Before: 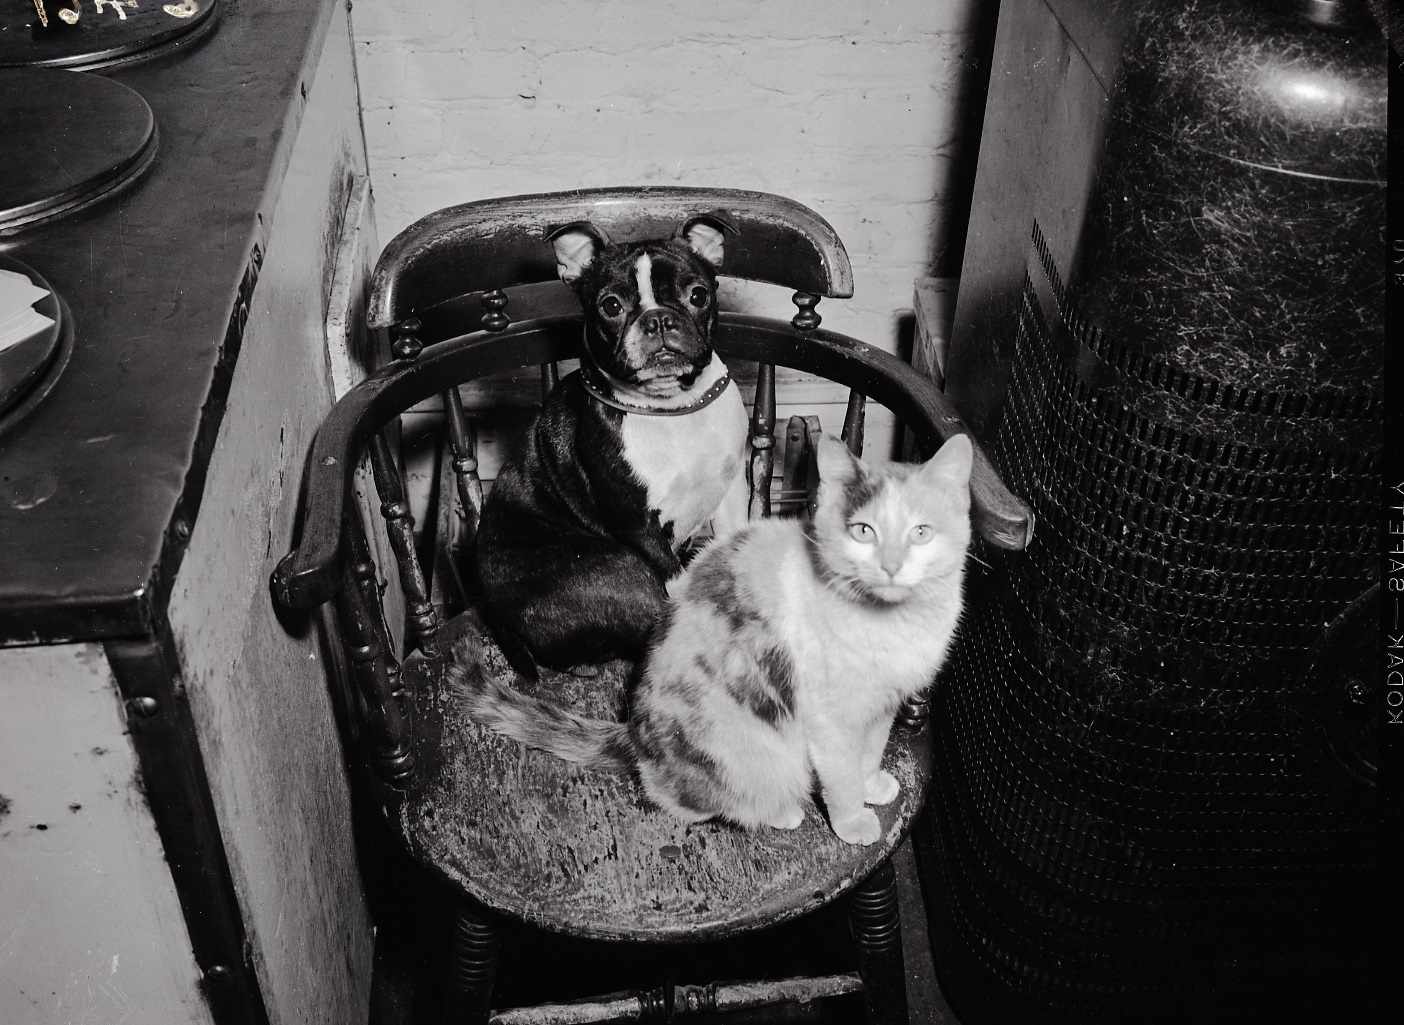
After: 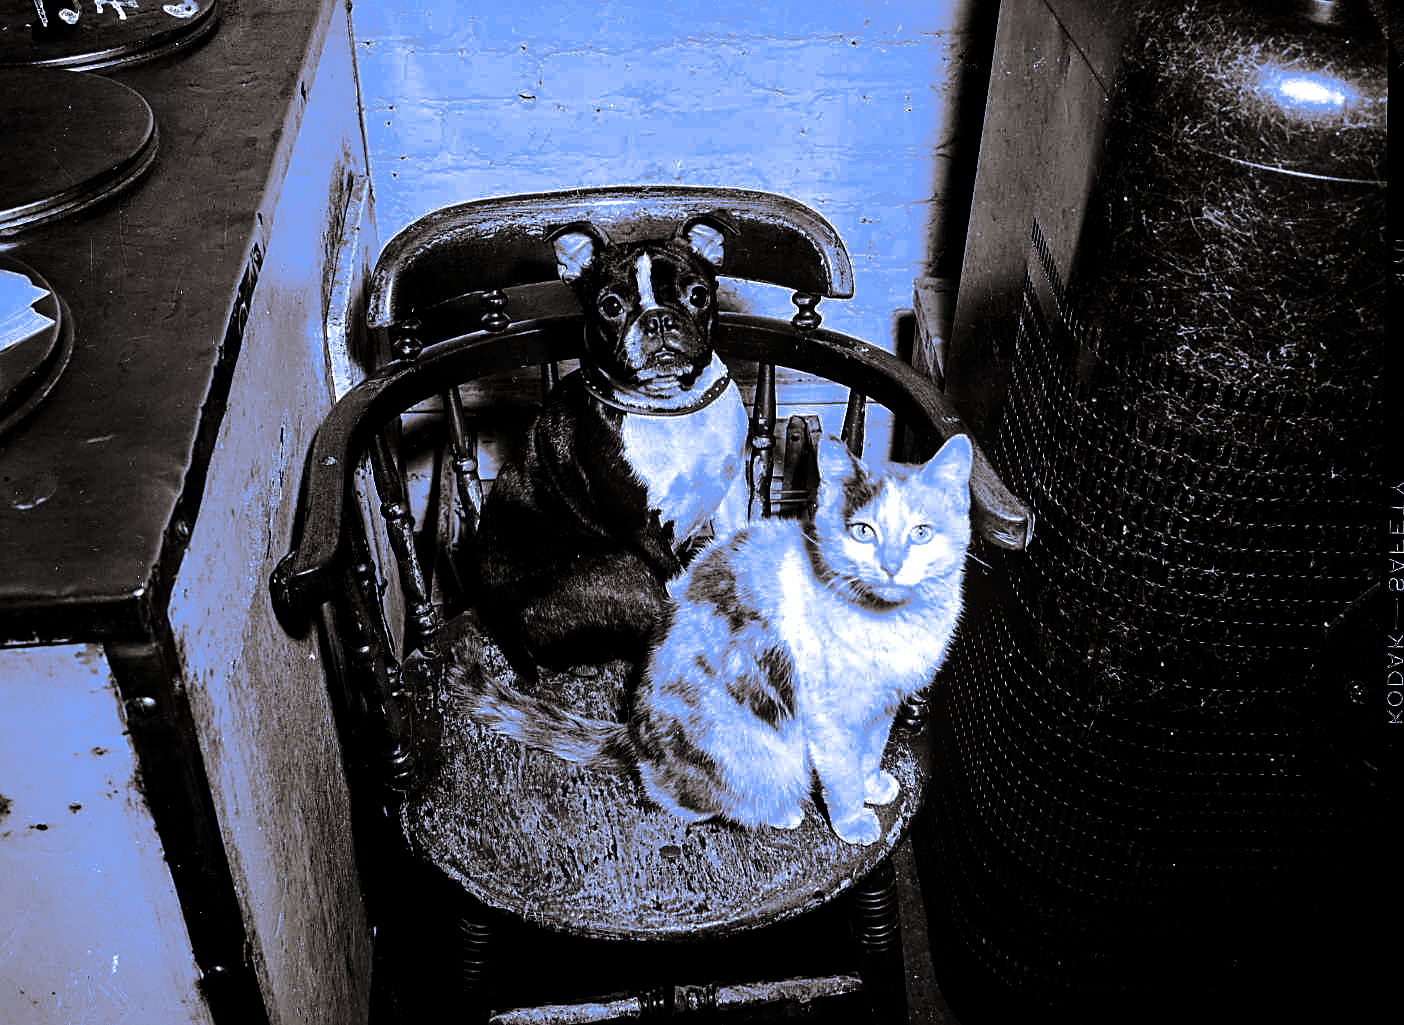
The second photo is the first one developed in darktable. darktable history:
local contrast: on, module defaults
sharpen: amount 0.901
split-toning: shadows › hue 26°, shadows › saturation 0.09, highlights › hue 40°, highlights › saturation 0.18, balance -63, compress 0%
white balance: red 0.766, blue 1.537
exposure: exposure -1.468 EV, compensate highlight preservation false
color zones: curves: ch0 [(0, 0.485) (0.178, 0.476) (0.261, 0.623) (0.411, 0.403) (0.708, 0.603) (0.934, 0.412)]; ch1 [(0.003, 0.485) (0.149, 0.496) (0.229, 0.584) (0.326, 0.551) (0.484, 0.262) (0.757, 0.643)]
tone curve: curves: ch0 [(0, 0) (0.104, 0.068) (0.236, 0.227) (0.46, 0.576) (0.657, 0.796) (0.861, 0.932) (1, 0.981)]; ch1 [(0, 0) (0.353, 0.344) (0.434, 0.382) (0.479, 0.476) (0.502, 0.504) (0.544, 0.534) (0.57, 0.57) (0.586, 0.603) (0.618, 0.631) (0.657, 0.679) (1, 1)]; ch2 [(0, 0) (0.34, 0.314) (0.434, 0.43) (0.5, 0.511) (0.528, 0.545) (0.557, 0.573) (0.573, 0.618) (0.628, 0.751) (1, 1)], color space Lab, independent channels, preserve colors none
